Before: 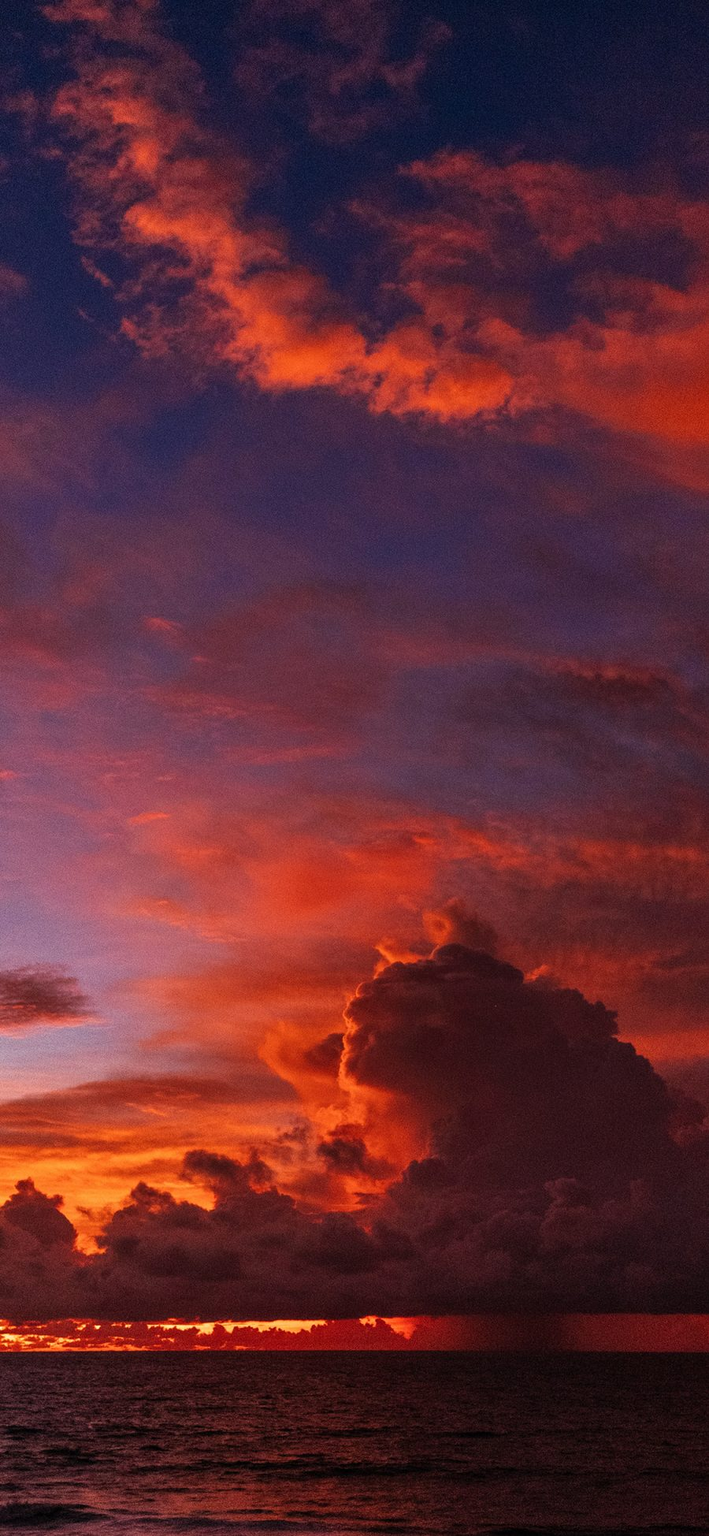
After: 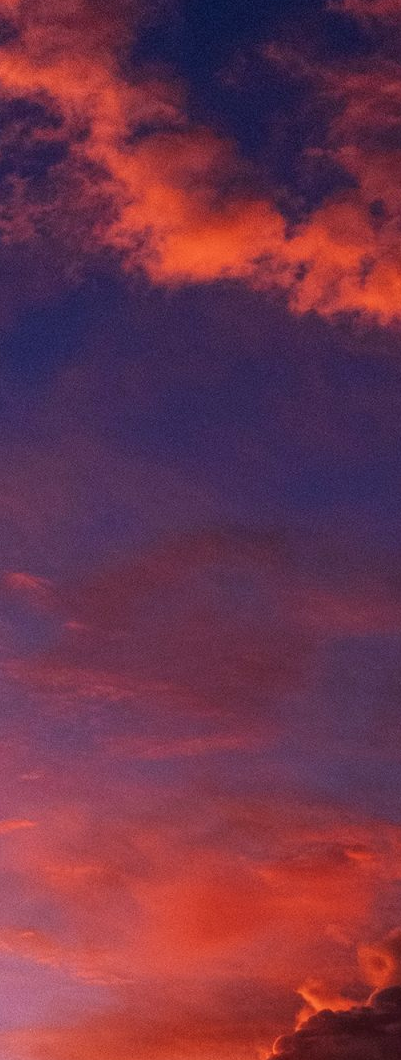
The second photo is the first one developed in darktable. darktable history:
color calibration: illuminant as shot in camera, x 0.37, y 0.382, temperature 4317.46 K
crop: left 19.961%, top 10.851%, right 35.445%, bottom 34.742%
